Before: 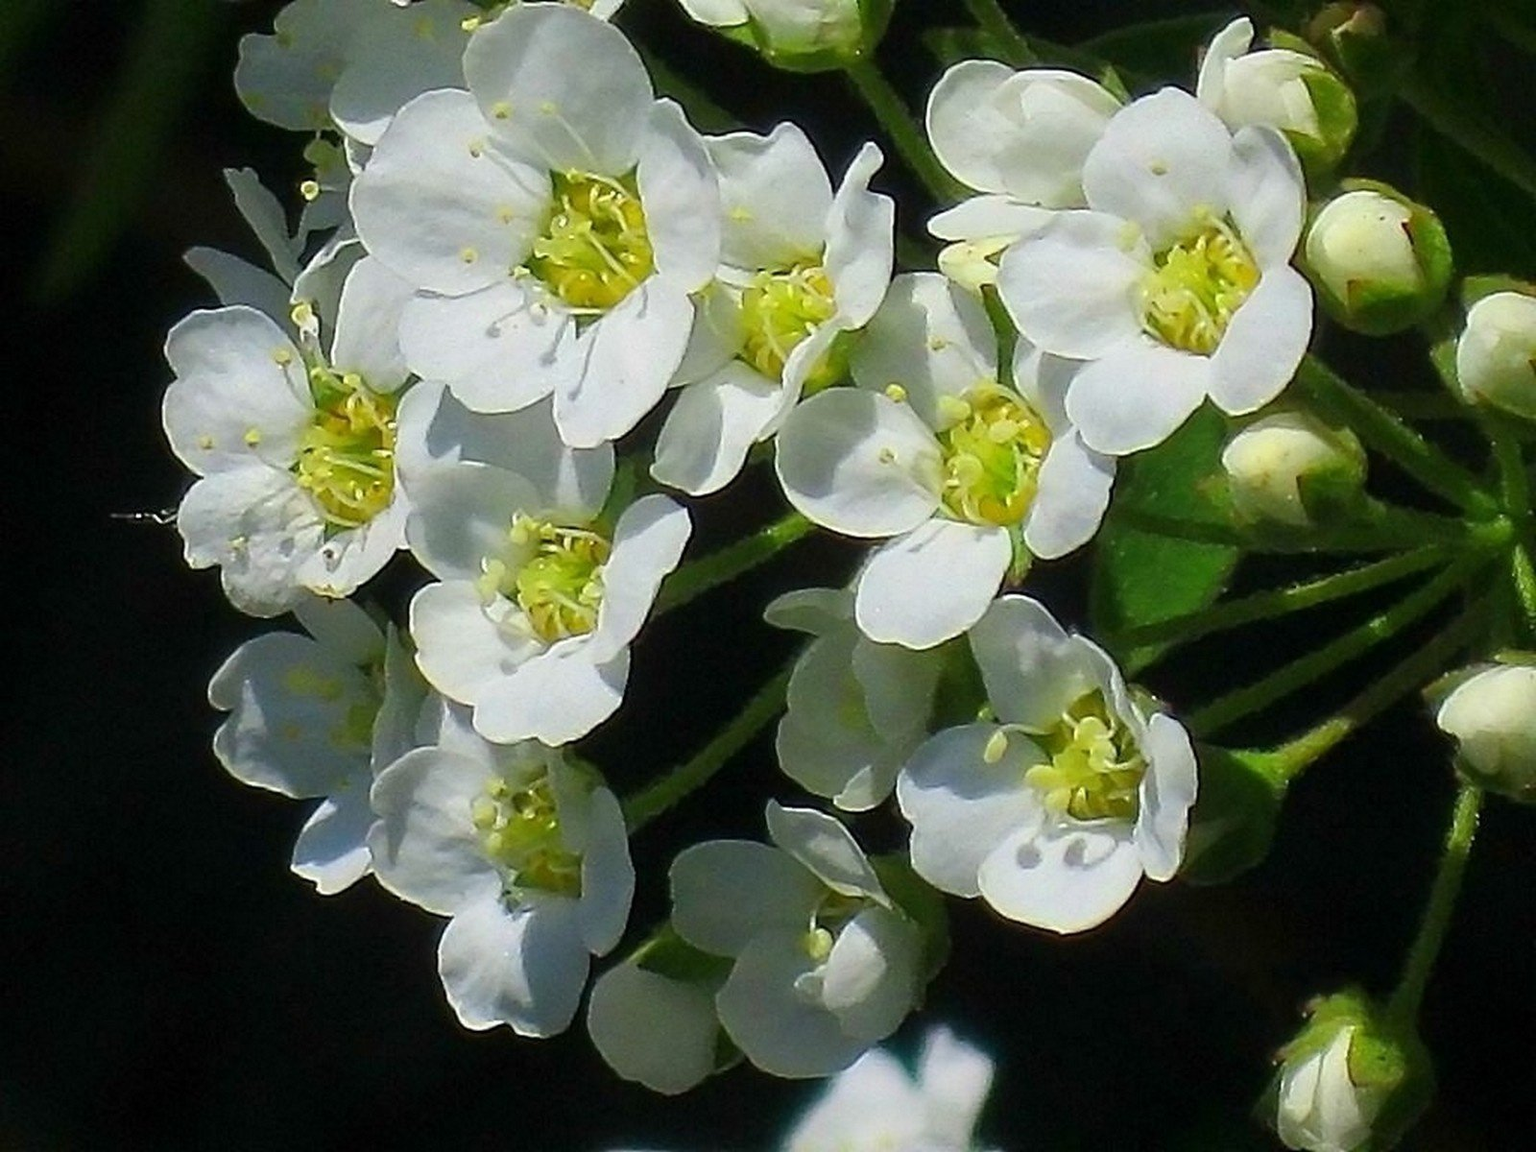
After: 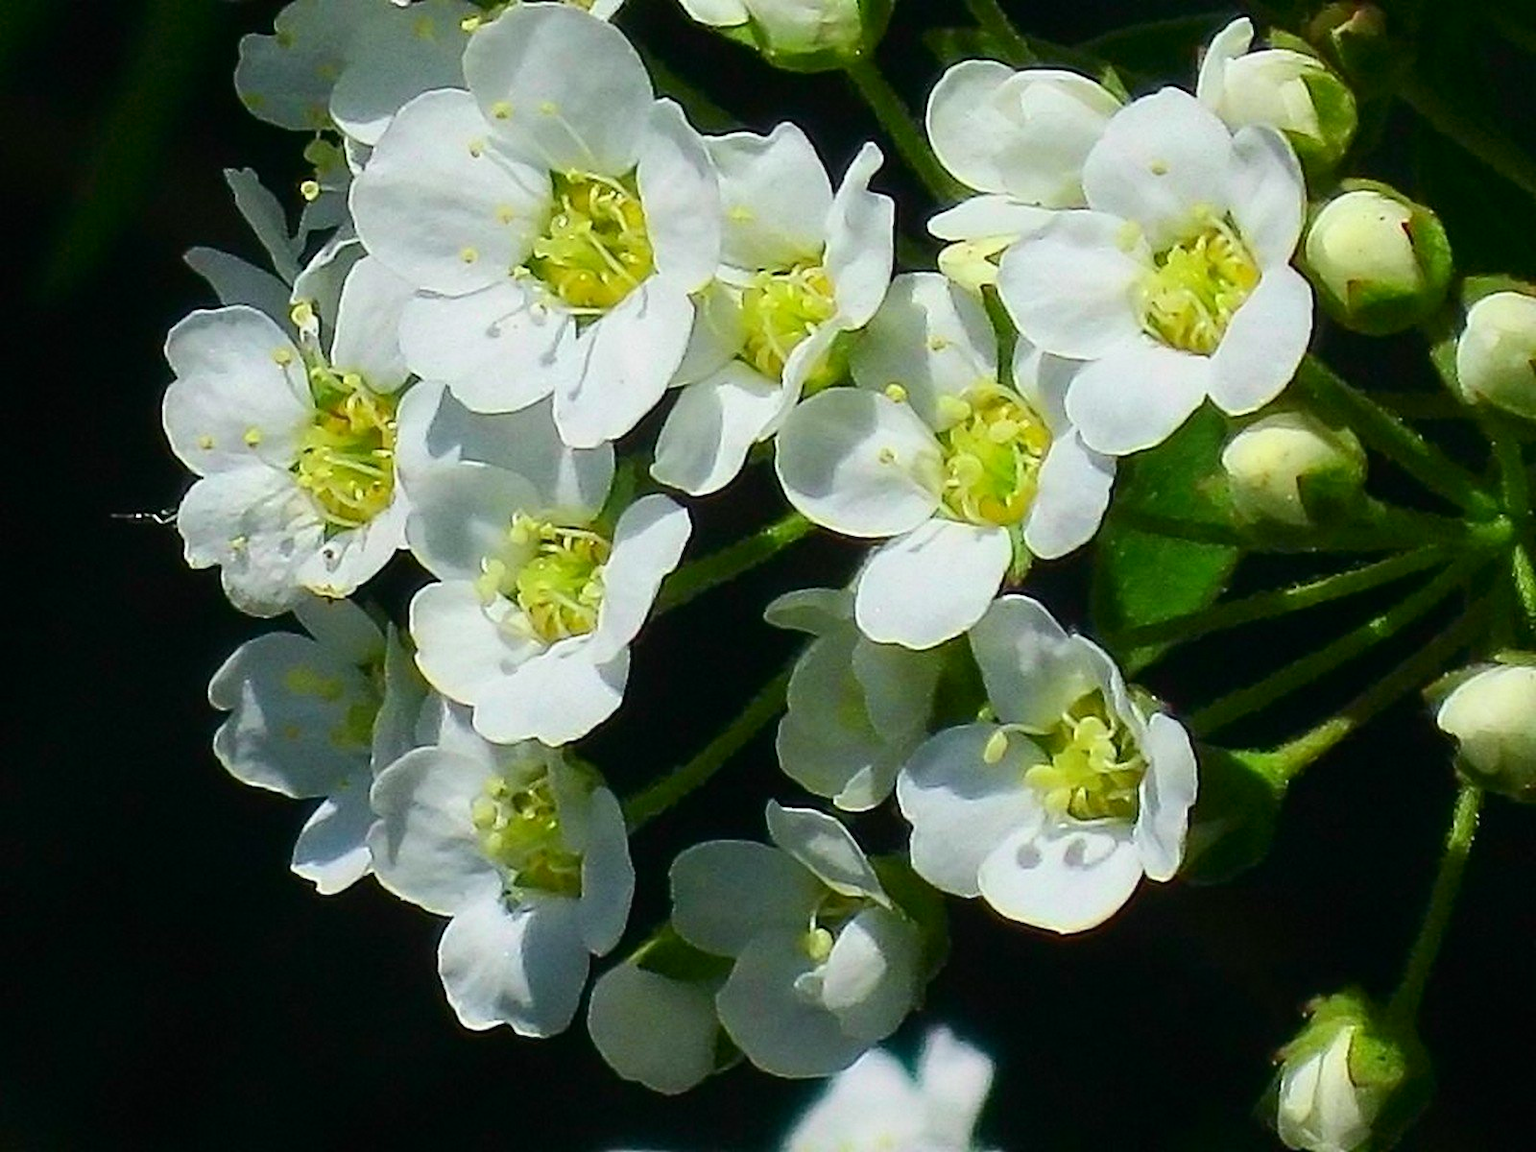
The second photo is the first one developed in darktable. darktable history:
tone curve: curves: ch0 [(0, 0.01) (0.037, 0.032) (0.131, 0.108) (0.275, 0.258) (0.483, 0.512) (0.61, 0.661) (0.696, 0.742) (0.792, 0.834) (0.911, 0.936) (0.997, 0.995)]; ch1 [(0, 0) (0.308, 0.29) (0.425, 0.411) (0.503, 0.502) (0.529, 0.543) (0.683, 0.706) (0.746, 0.77) (1, 1)]; ch2 [(0, 0) (0.225, 0.214) (0.334, 0.339) (0.401, 0.415) (0.485, 0.487) (0.502, 0.502) (0.525, 0.523) (0.545, 0.552) (0.587, 0.61) (0.636, 0.654) (0.711, 0.729) (0.845, 0.855) (0.998, 0.977)], color space Lab, independent channels, preserve colors none
